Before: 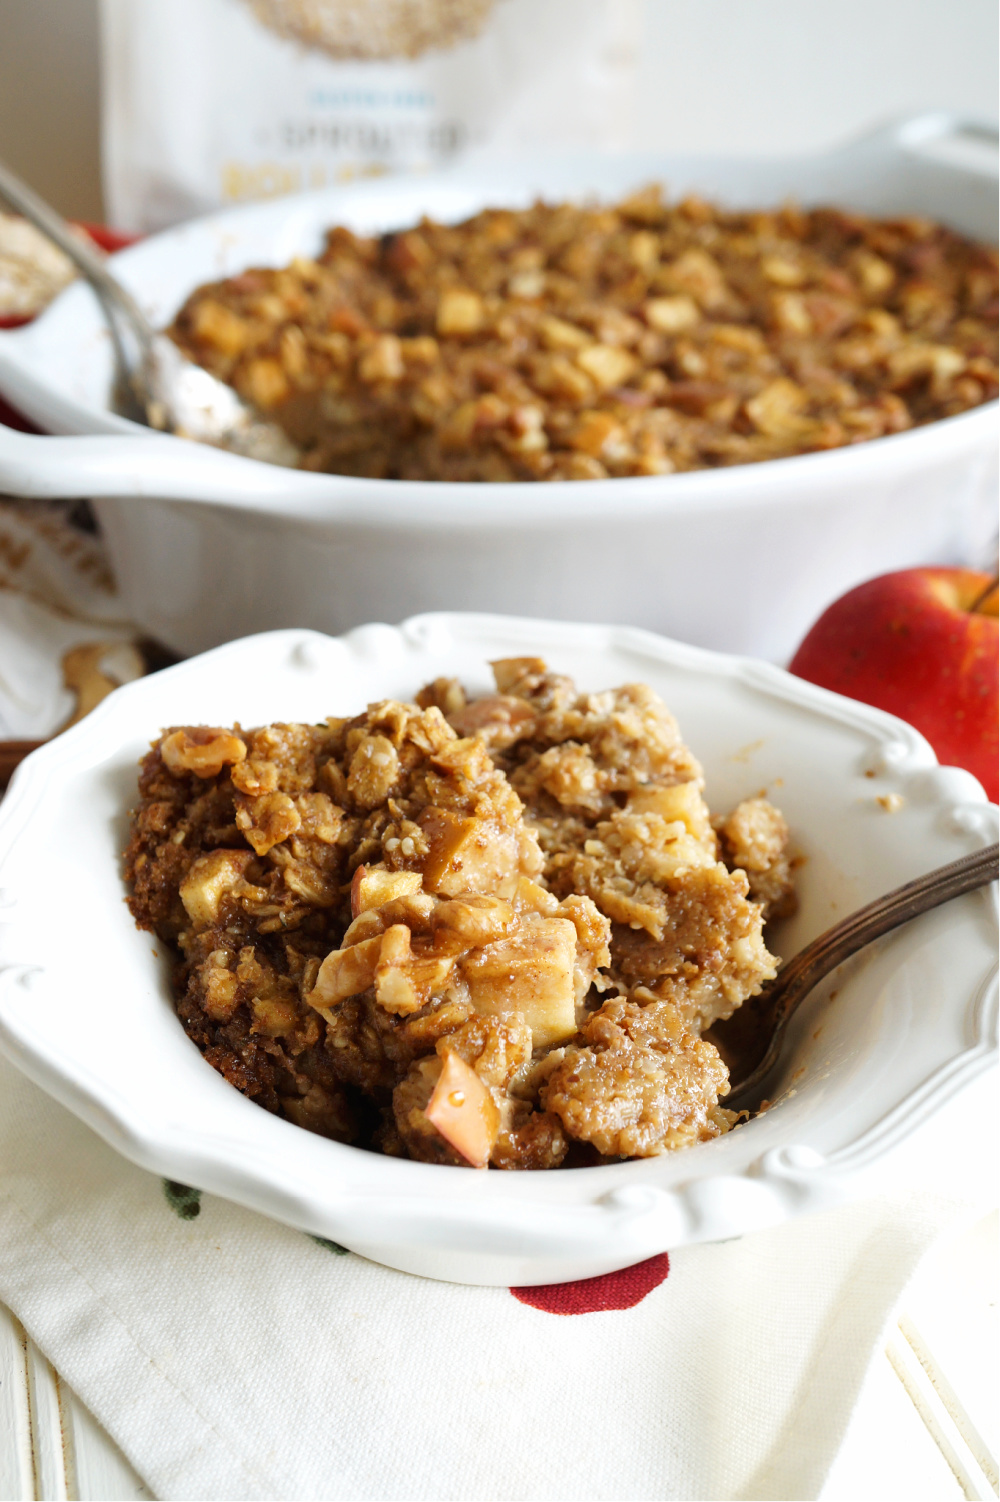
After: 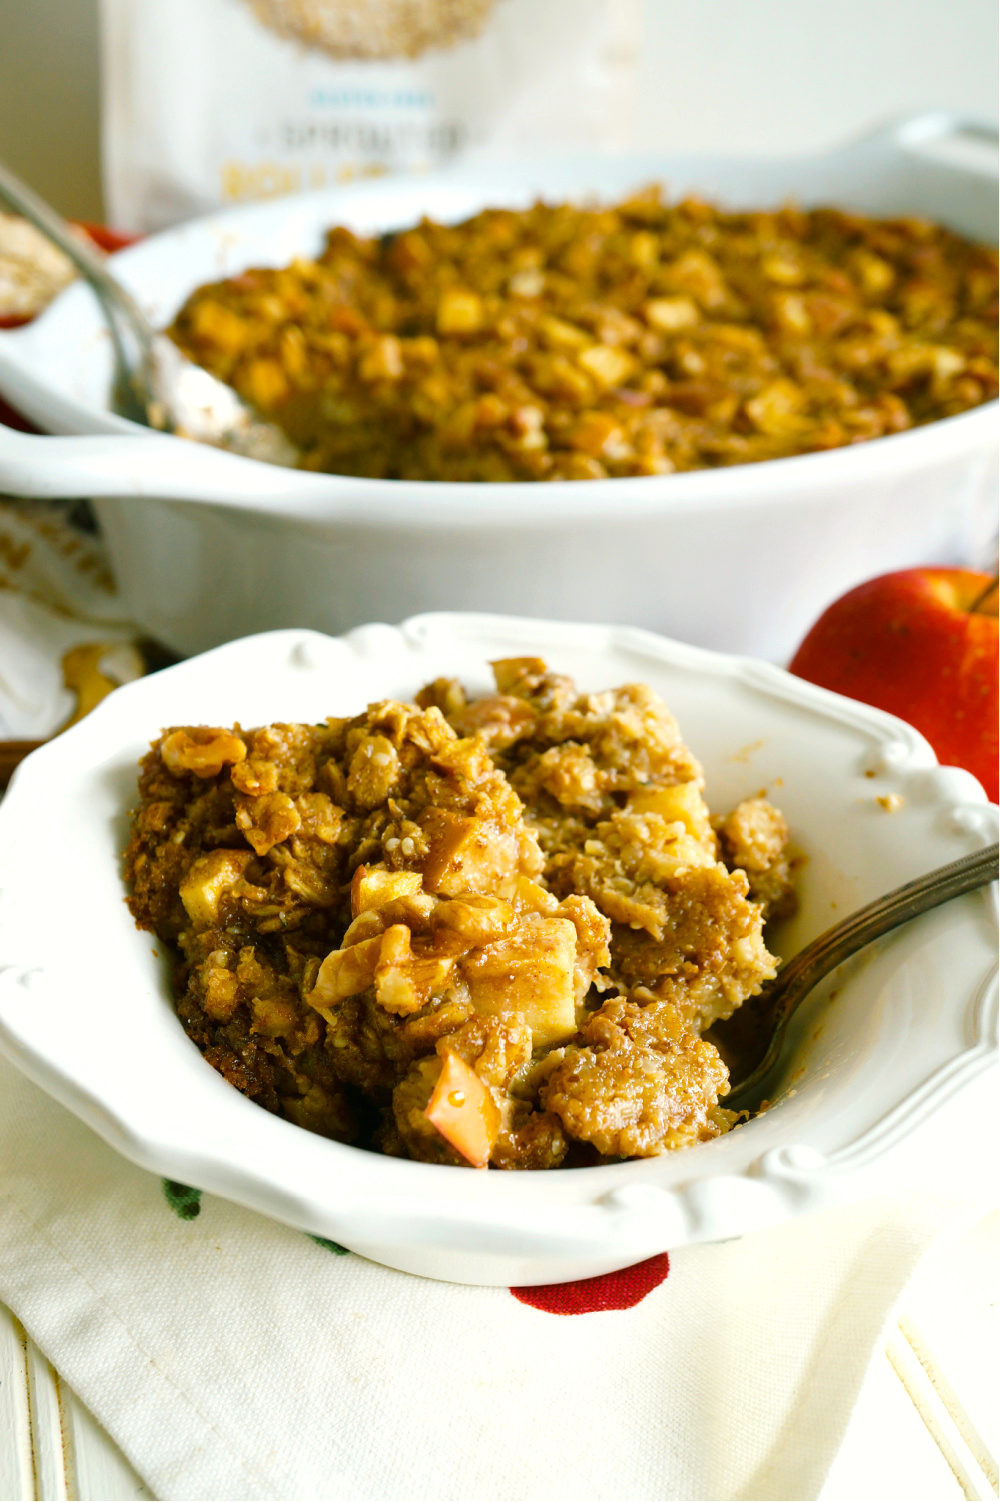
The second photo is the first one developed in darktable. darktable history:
color balance rgb: shadows lift › chroma 11.623%, shadows lift › hue 131.48°, highlights gain › luminance 6.233%, highlights gain › chroma 1.333%, highlights gain › hue 90.42°, shadows fall-off 101.517%, perceptual saturation grading › global saturation 29.985%, mask middle-gray fulcrum 23.219%, global vibrance 18.594%
